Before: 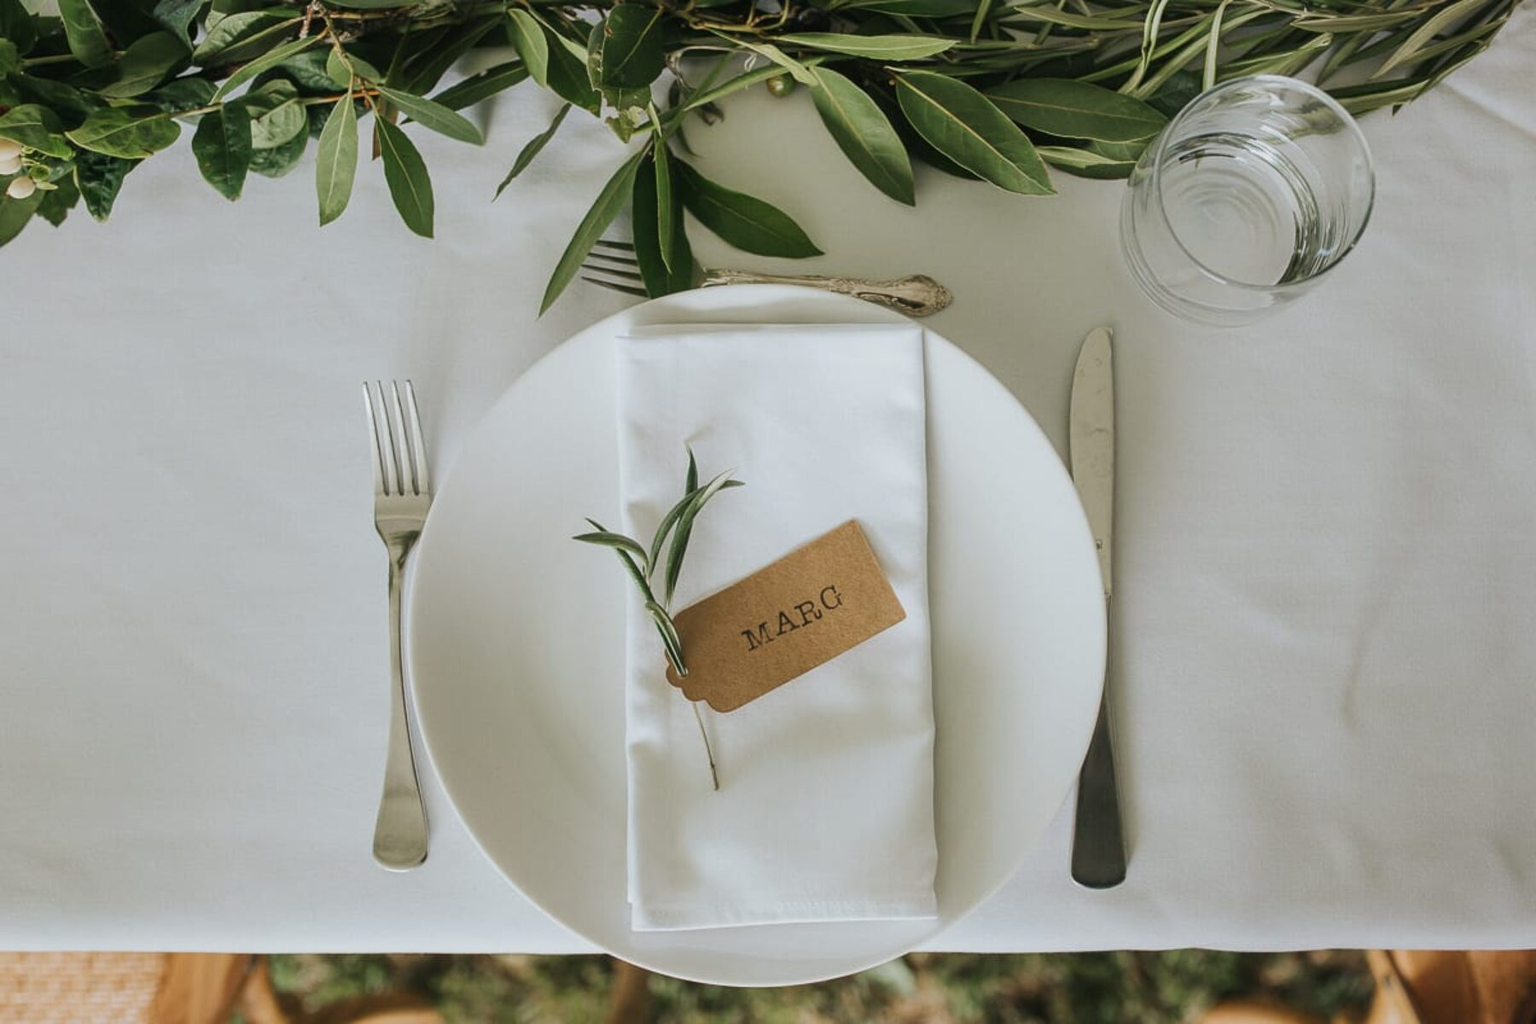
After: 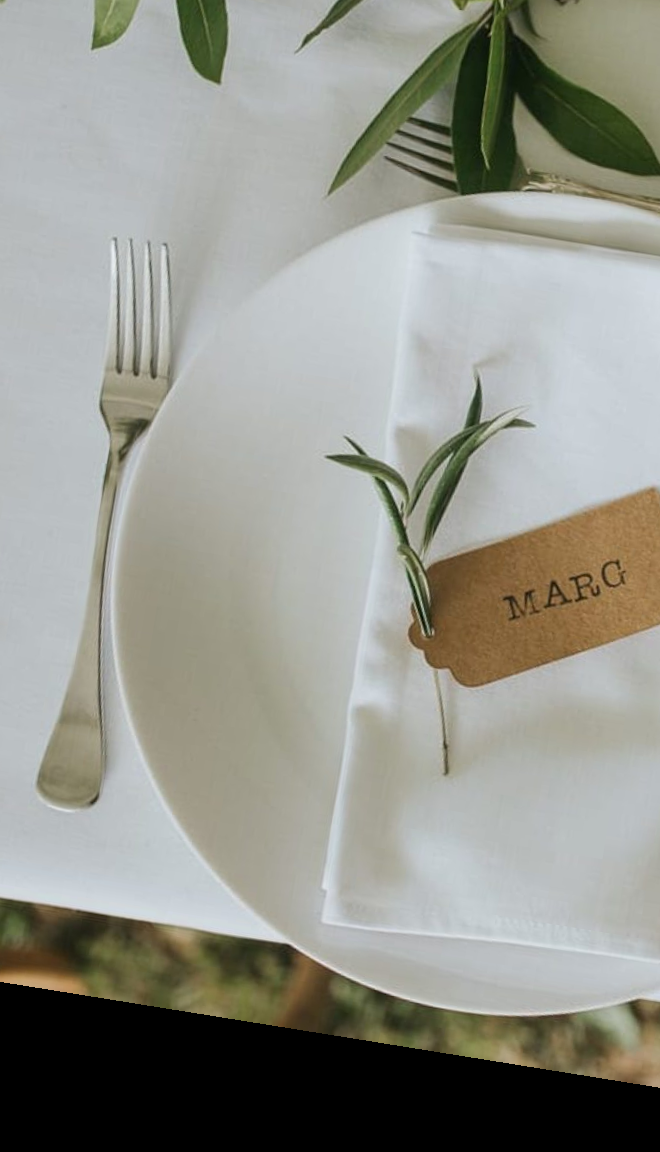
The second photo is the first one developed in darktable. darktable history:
crop and rotate: left 21.77%, top 18.528%, right 44.676%, bottom 2.997%
rotate and perspective: rotation 9.12°, automatic cropping off
